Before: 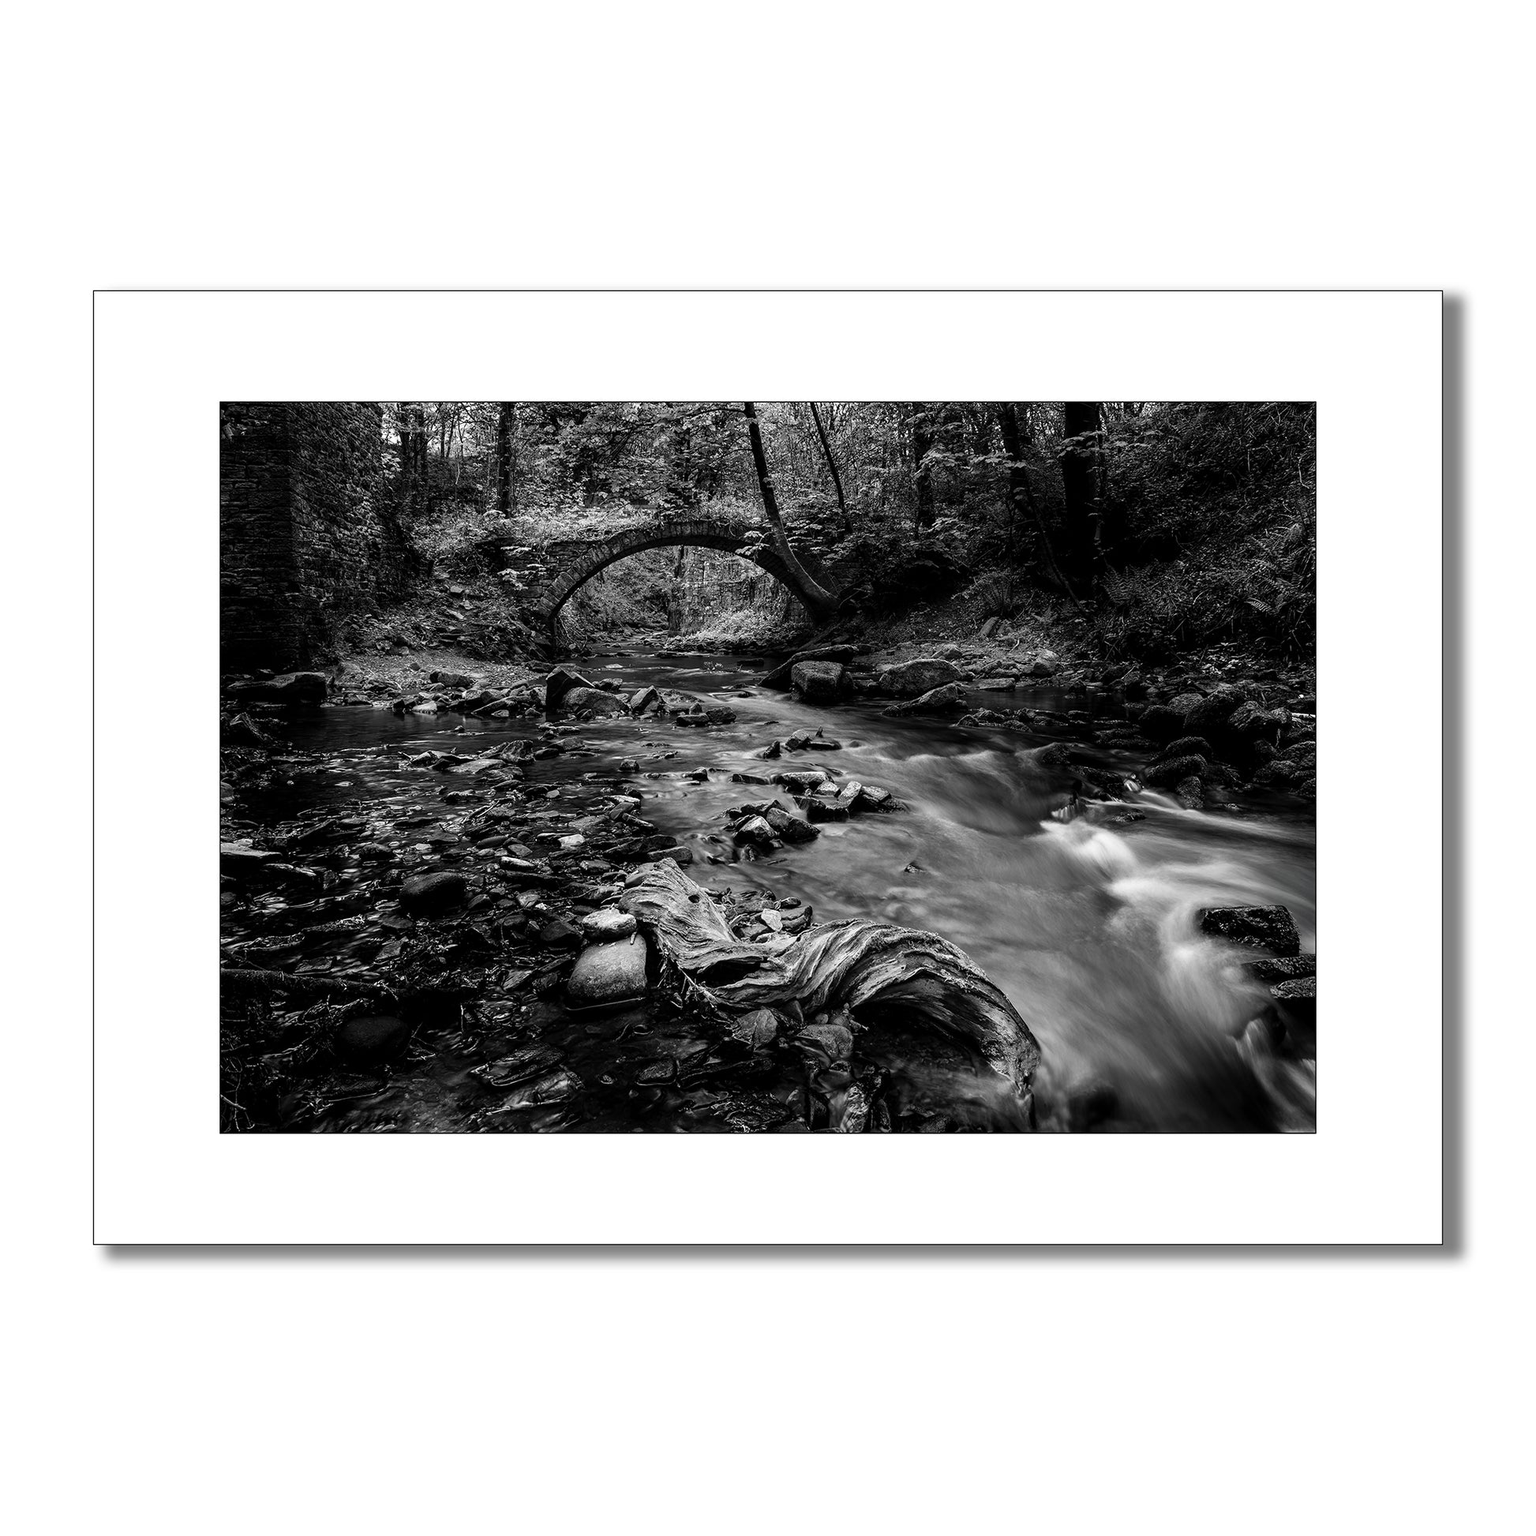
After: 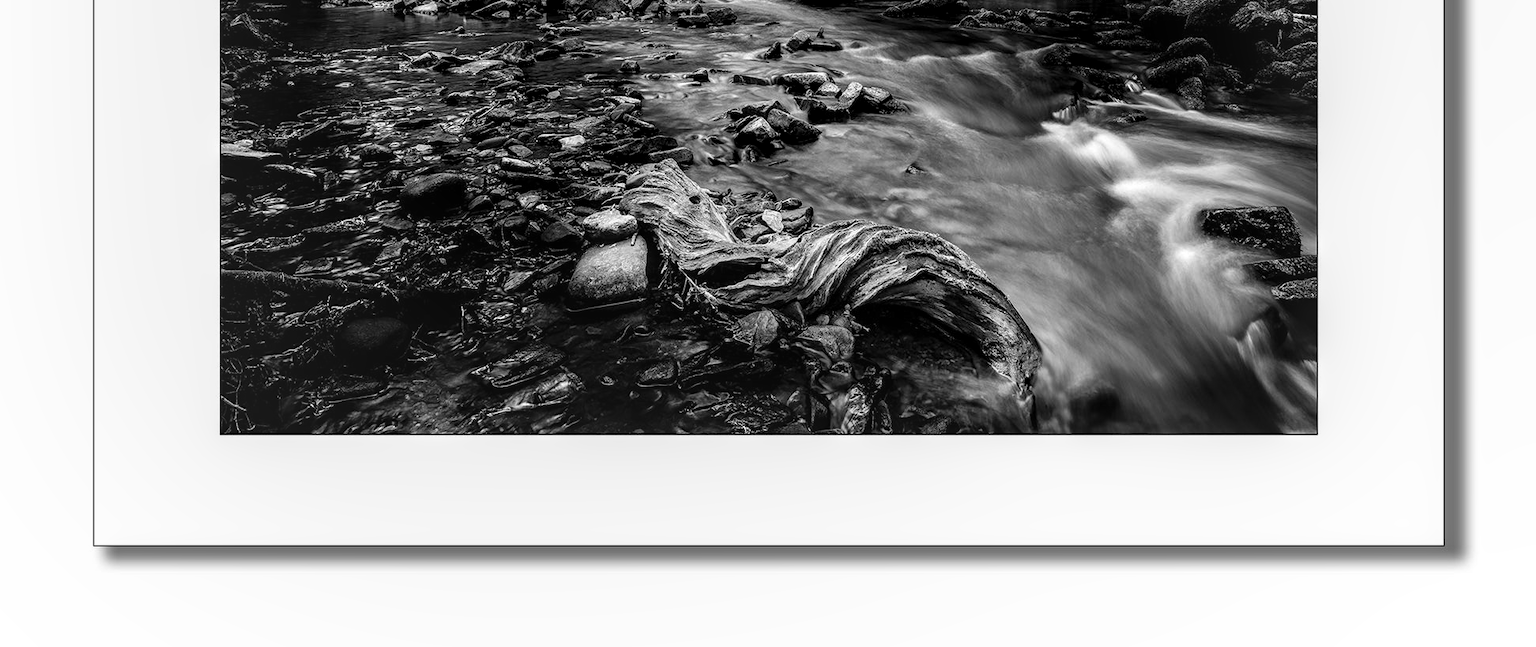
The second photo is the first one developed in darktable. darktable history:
white balance: emerald 1
contrast brightness saturation: saturation -1
local contrast: detail 130%
crop: top 45.551%, bottom 12.262%
